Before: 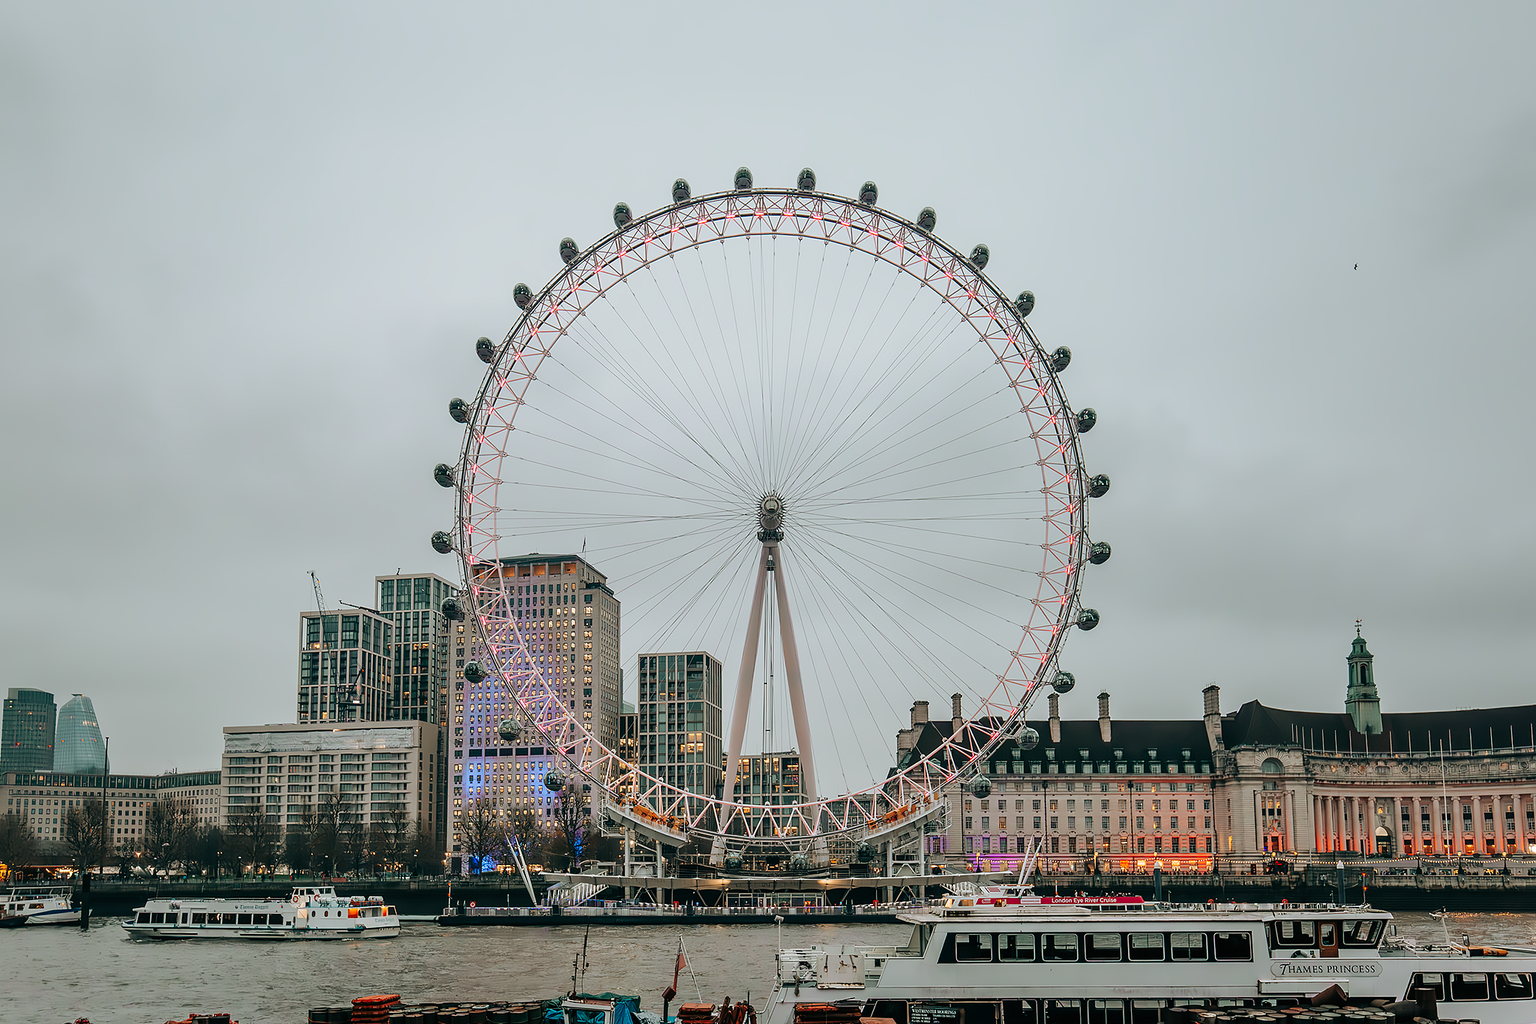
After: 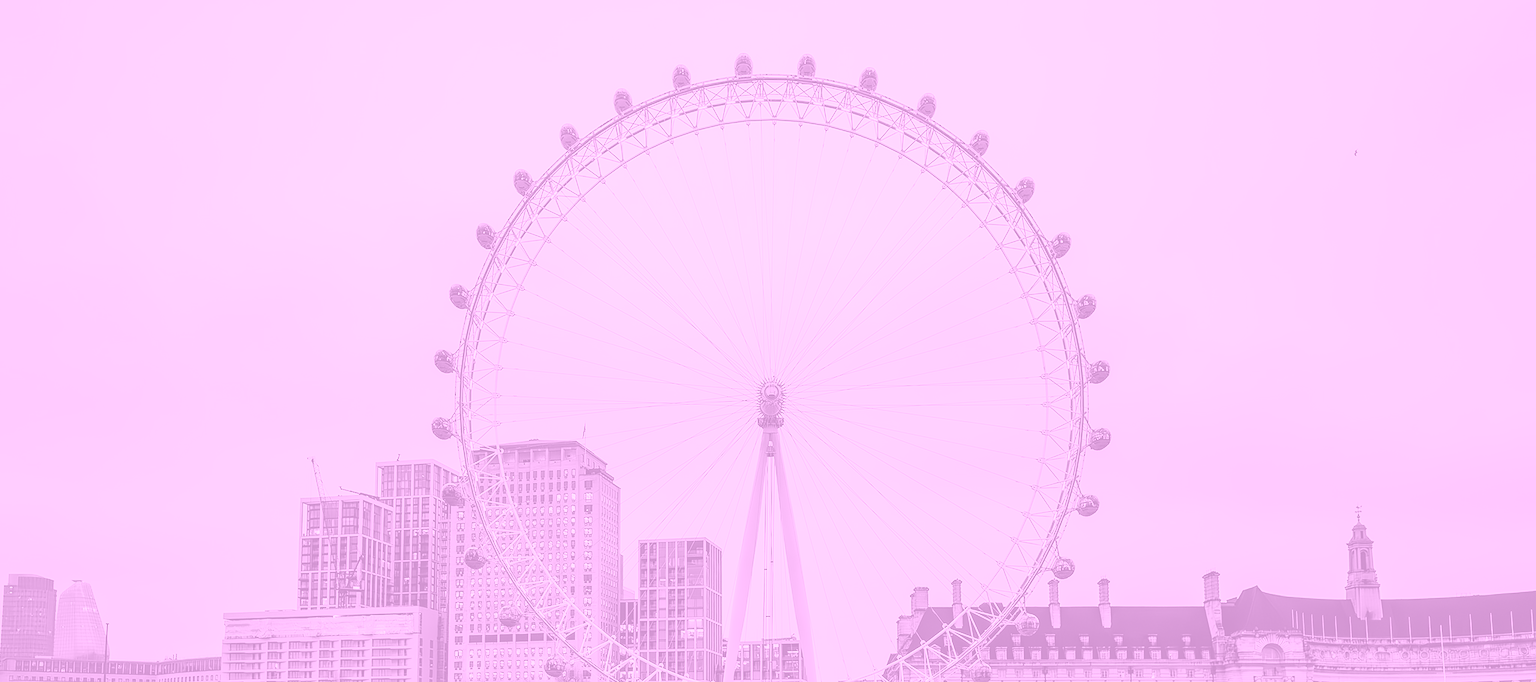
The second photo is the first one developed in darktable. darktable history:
crop: top 11.166%, bottom 22.168%
colorize: hue 331.2°, saturation 69%, source mix 30.28%, lightness 69.02%, version 1
